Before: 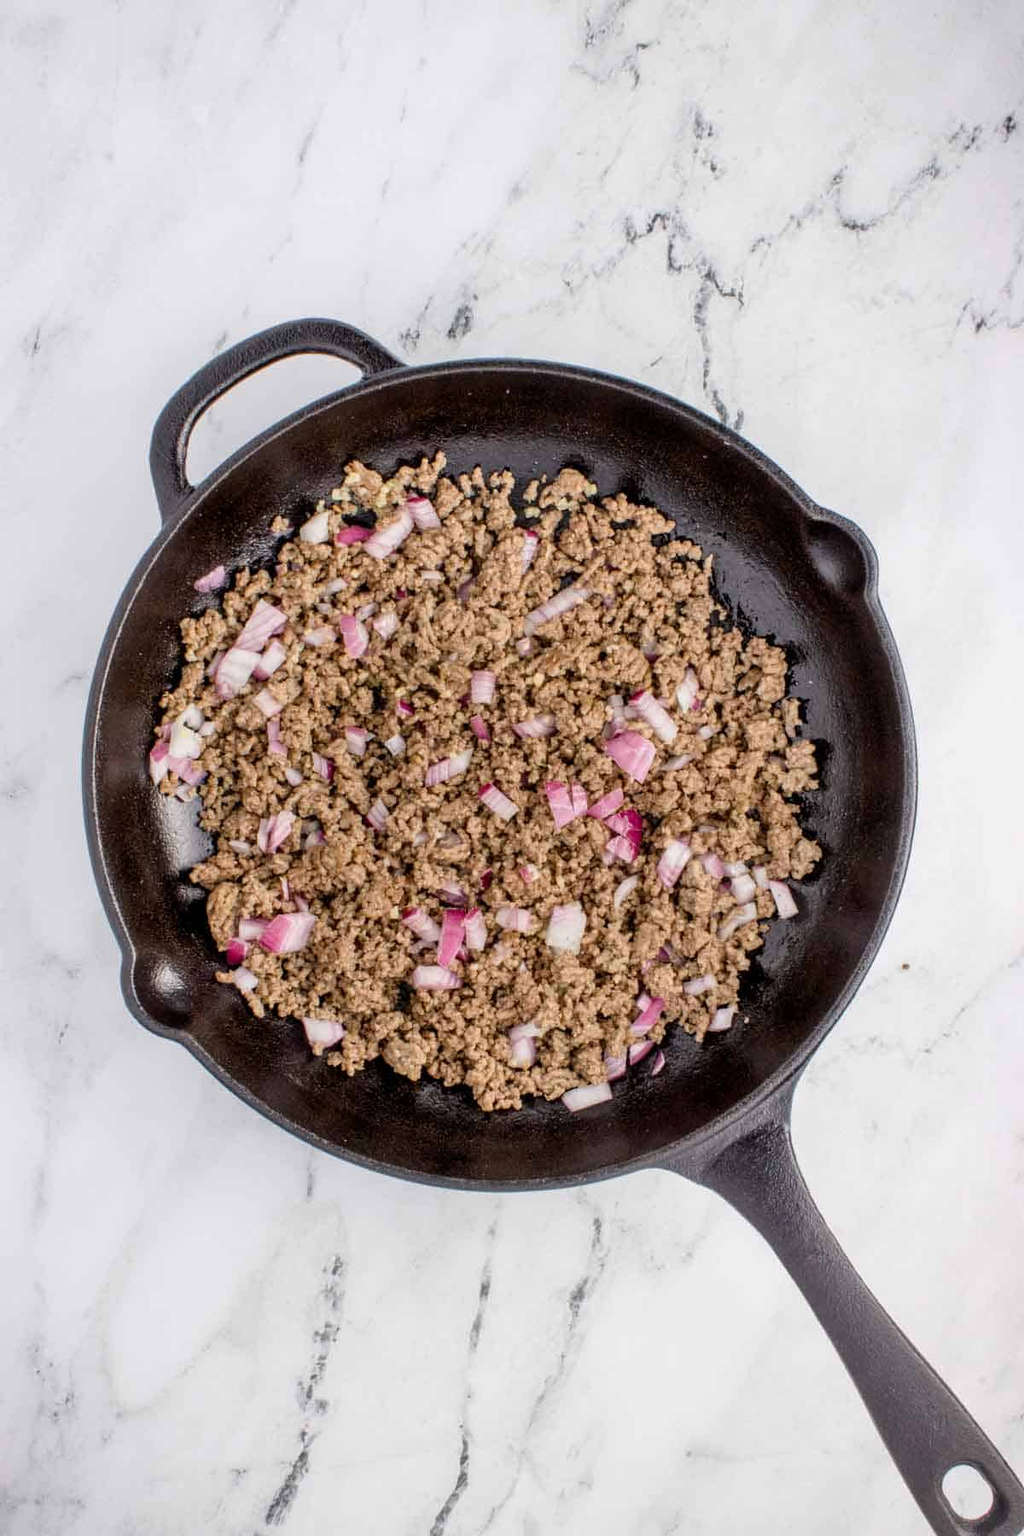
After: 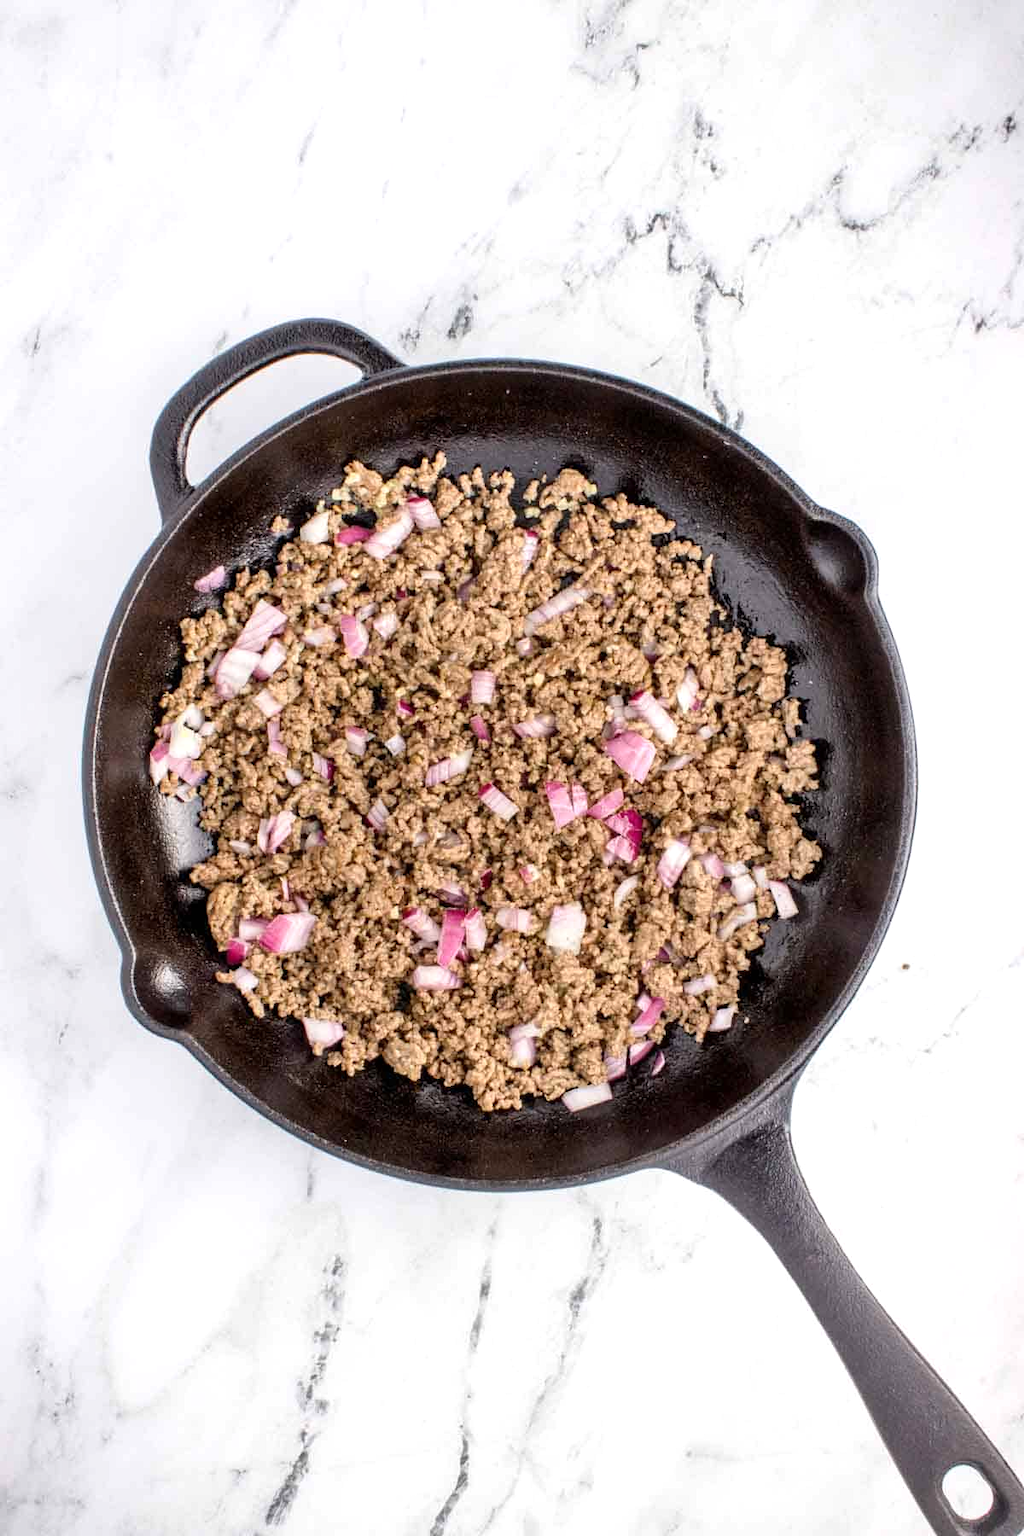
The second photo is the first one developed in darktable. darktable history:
tone equalizer: -8 EV -0.448 EV, -7 EV -0.405 EV, -6 EV -0.338 EV, -5 EV -0.243 EV, -3 EV 0.212 EV, -2 EV 0.323 EV, -1 EV 0.395 EV, +0 EV 0.386 EV, smoothing diameter 24.83%, edges refinement/feathering 5.93, preserve details guided filter
